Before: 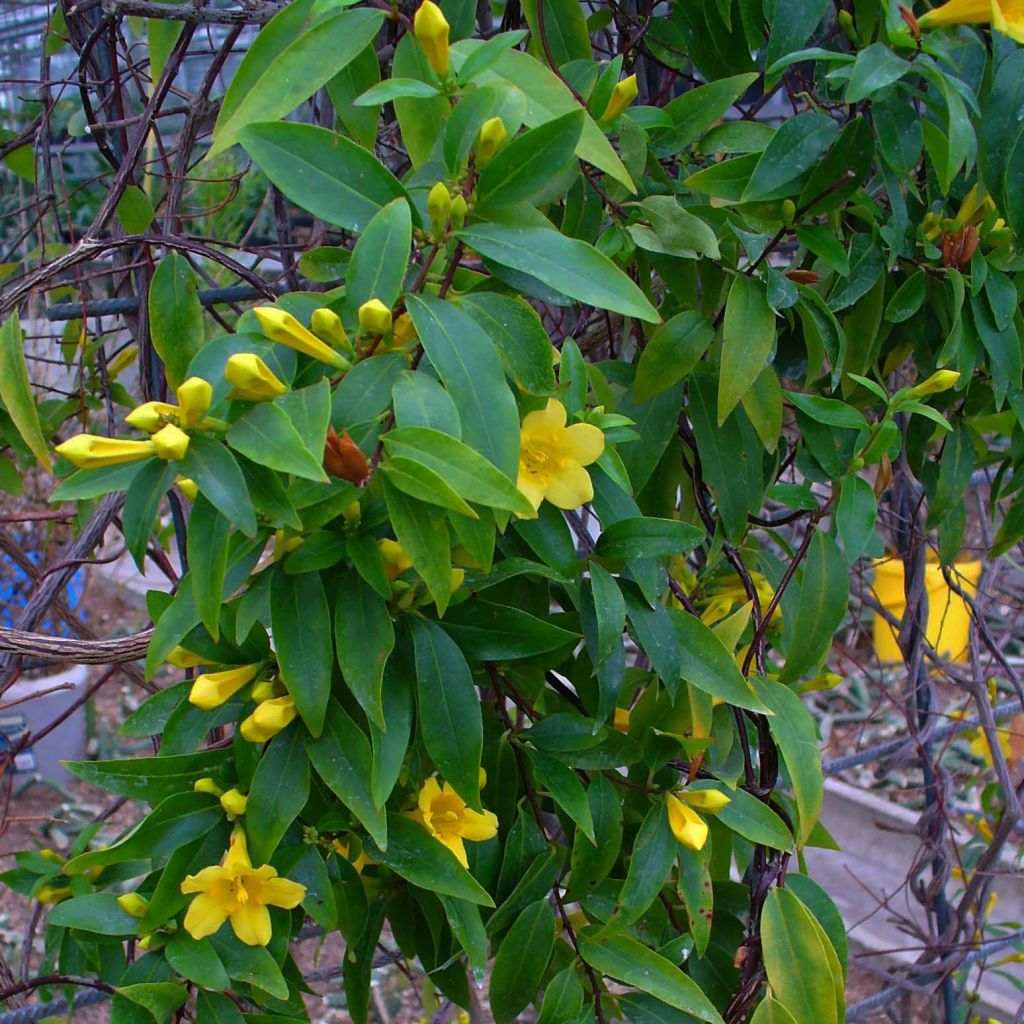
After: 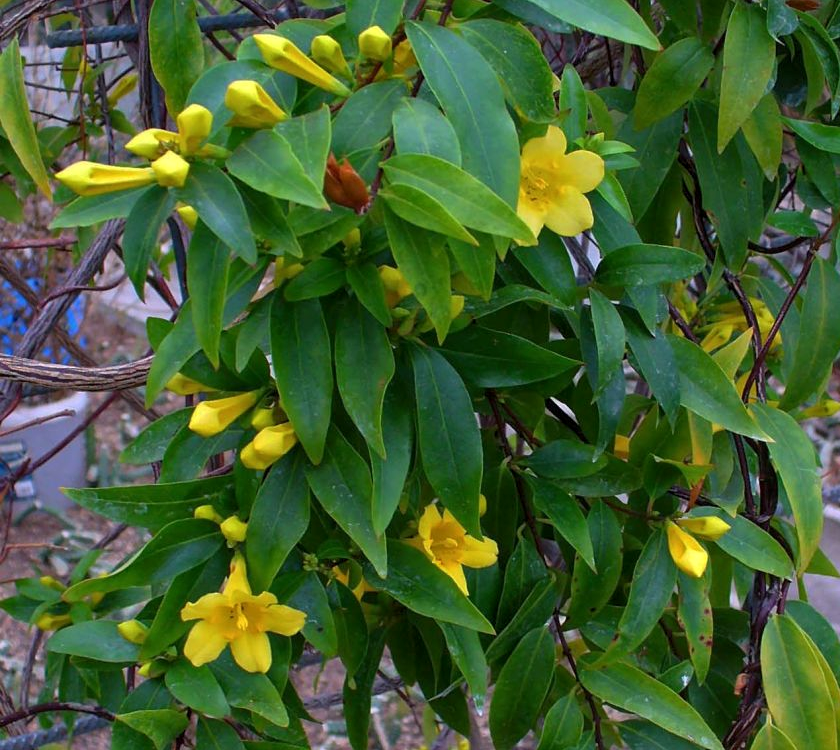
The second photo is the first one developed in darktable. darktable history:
local contrast: highlights 104%, shadows 98%, detail 120%, midtone range 0.2
crop: top 26.726%, right 17.947%
